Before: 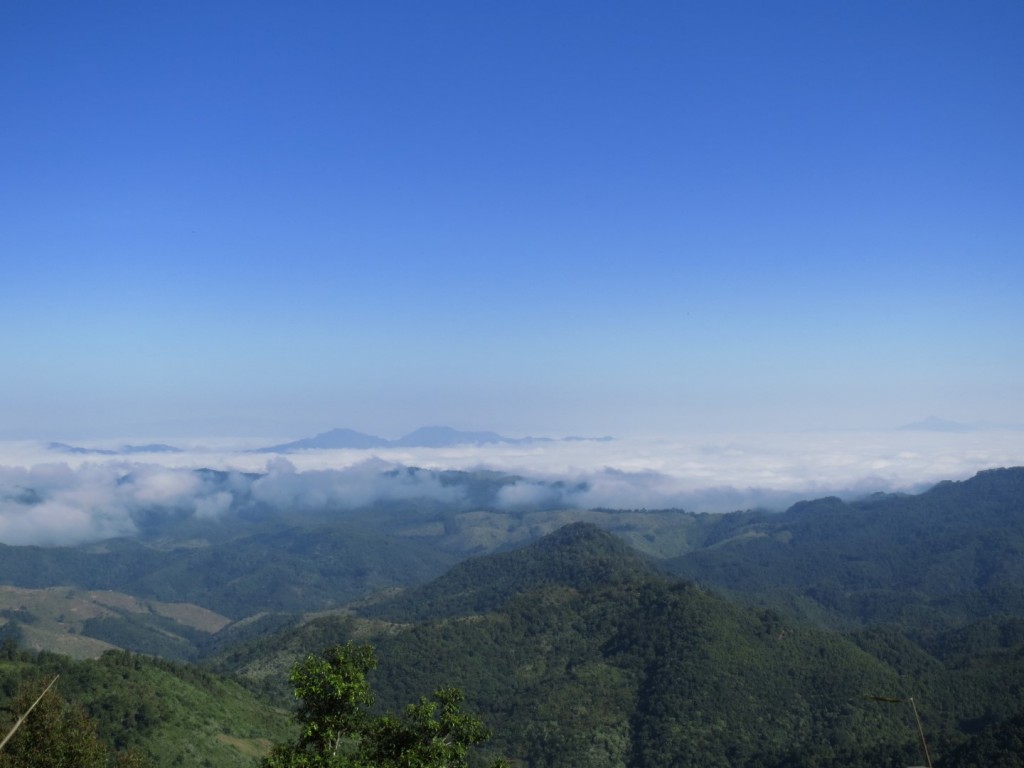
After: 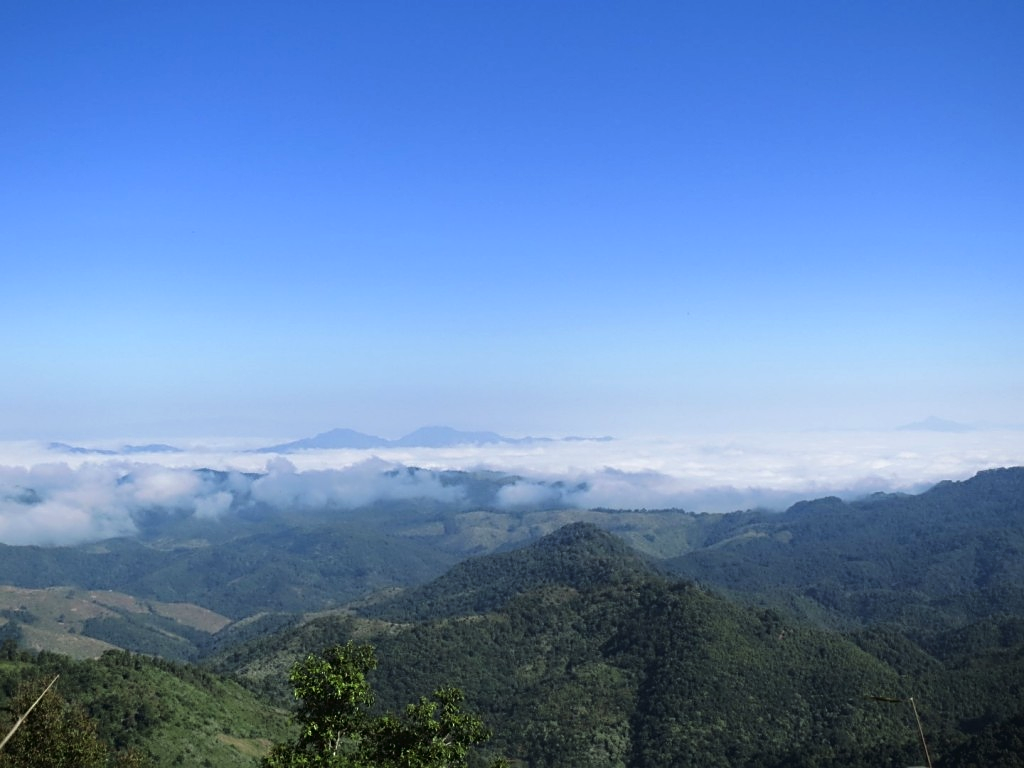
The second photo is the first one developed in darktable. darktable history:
tone curve: curves: ch0 [(0, 0) (0.003, 0.025) (0.011, 0.025) (0.025, 0.029) (0.044, 0.035) (0.069, 0.053) (0.1, 0.083) (0.136, 0.118) (0.177, 0.163) (0.224, 0.22) (0.277, 0.295) (0.335, 0.371) (0.399, 0.444) (0.468, 0.524) (0.543, 0.618) (0.623, 0.702) (0.709, 0.79) (0.801, 0.89) (0.898, 0.973) (1, 1)], color space Lab, linked channels, preserve colors none
color zones: curves: ch0 [(0, 0.558) (0.143, 0.559) (0.286, 0.529) (0.429, 0.505) (0.571, 0.5) (0.714, 0.5) (0.857, 0.5) (1, 0.558)]; ch1 [(0, 0.469) (0.01, 0.469) (0.12, 0.446) (0.248, 0.469) (0.5, 0.5) (0.748, 0.5) (0.99, 0.469) (1, 0.469)]
sharpen: on, module defaults
